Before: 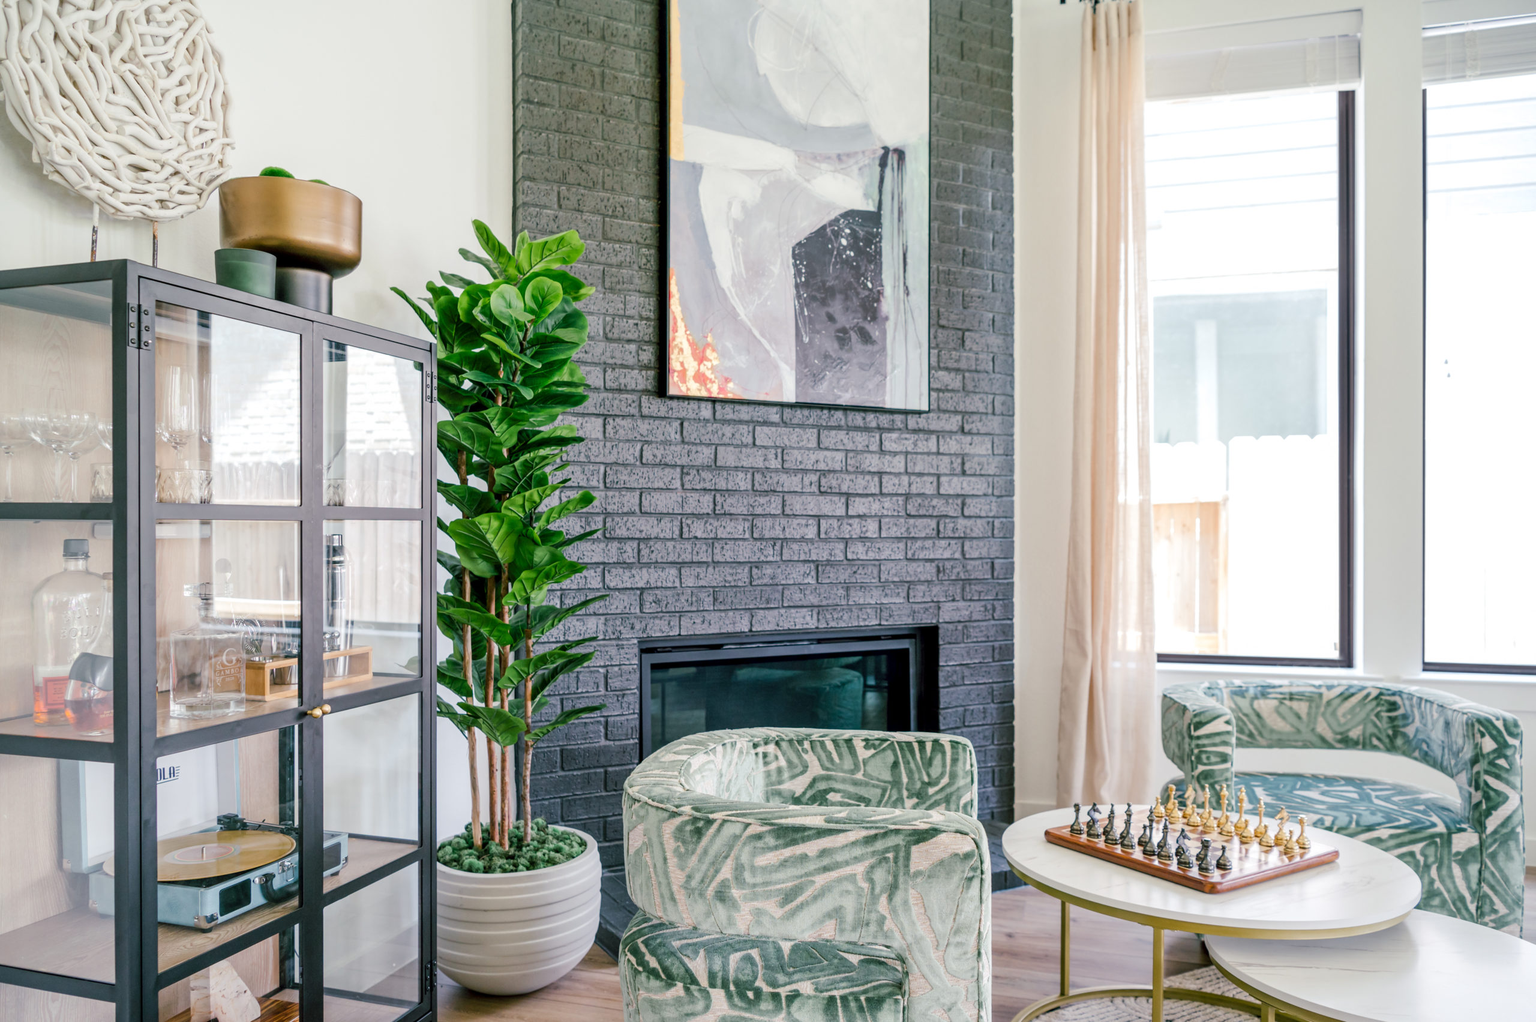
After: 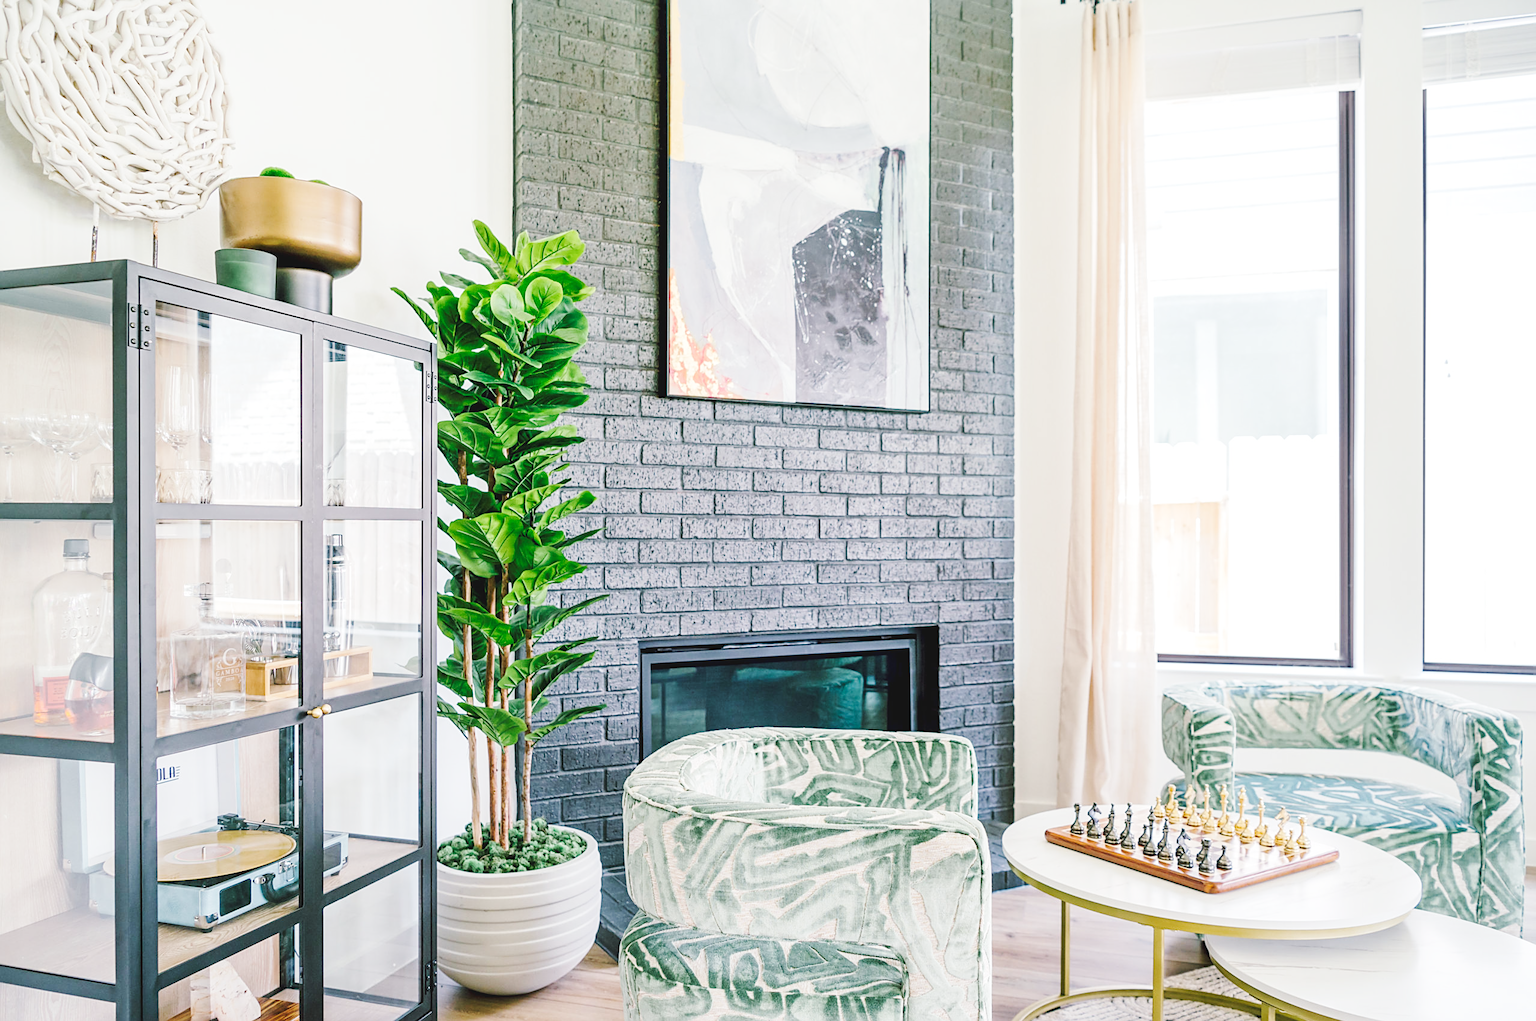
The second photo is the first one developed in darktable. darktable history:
base curve: curves: ch0 [(0, 0.007) (0.028, 0.063) (0.121, 0.311) (0.46, 0.743) (0.859, 0.957) (1, 1)], preserve colors none
sharpen: on, module defaults
